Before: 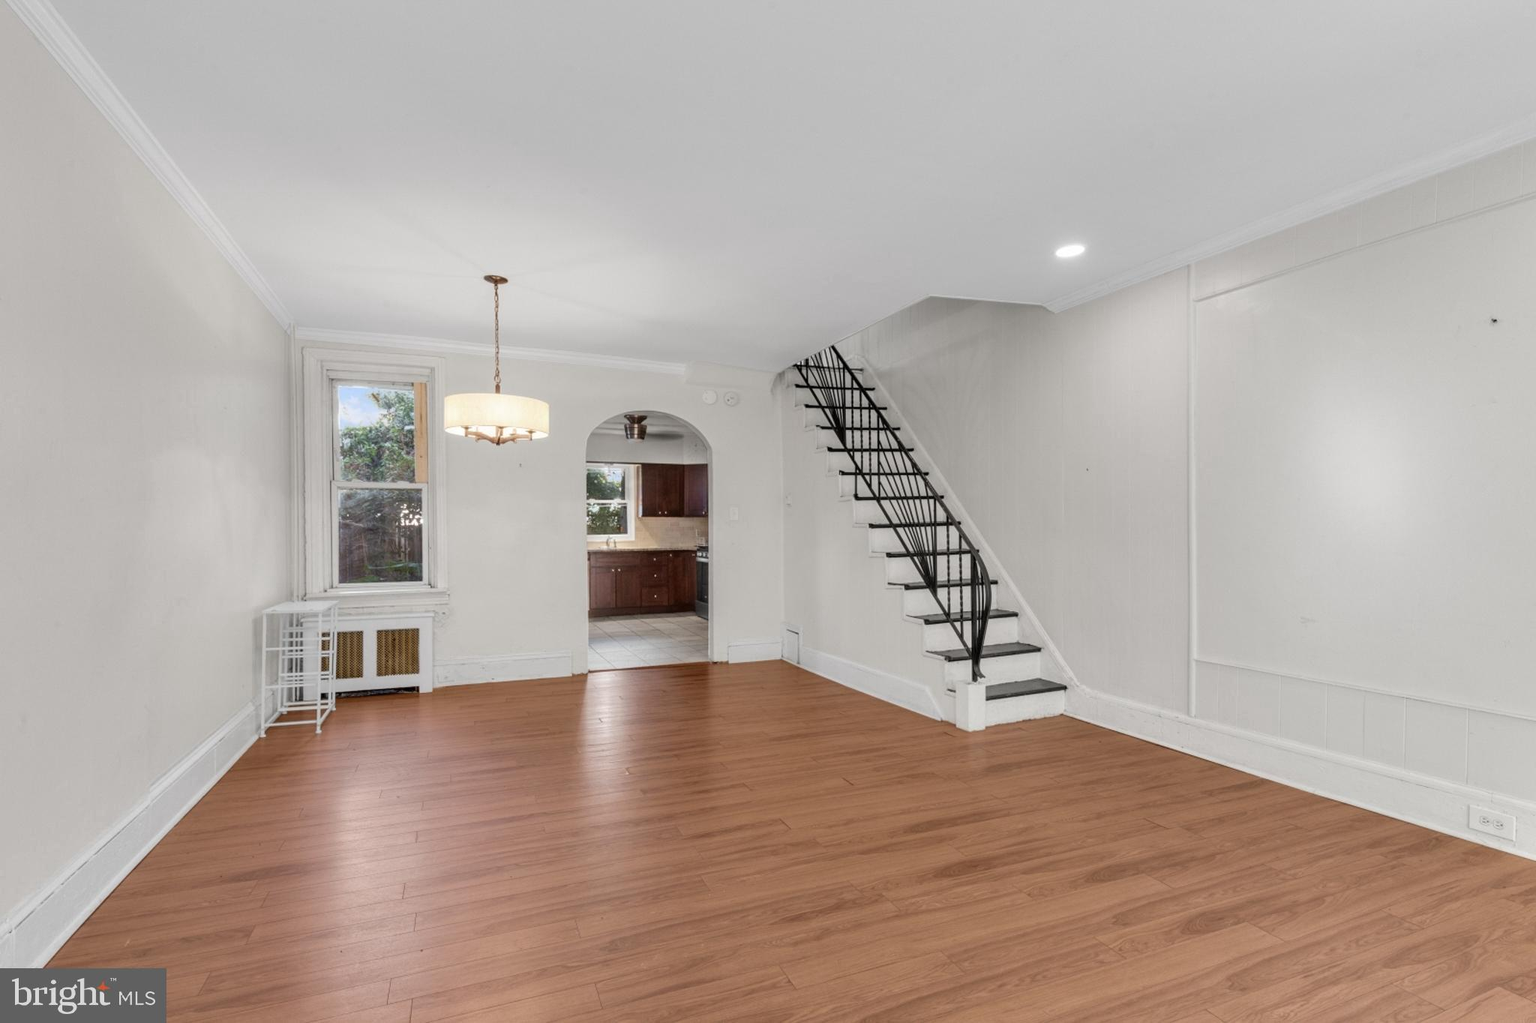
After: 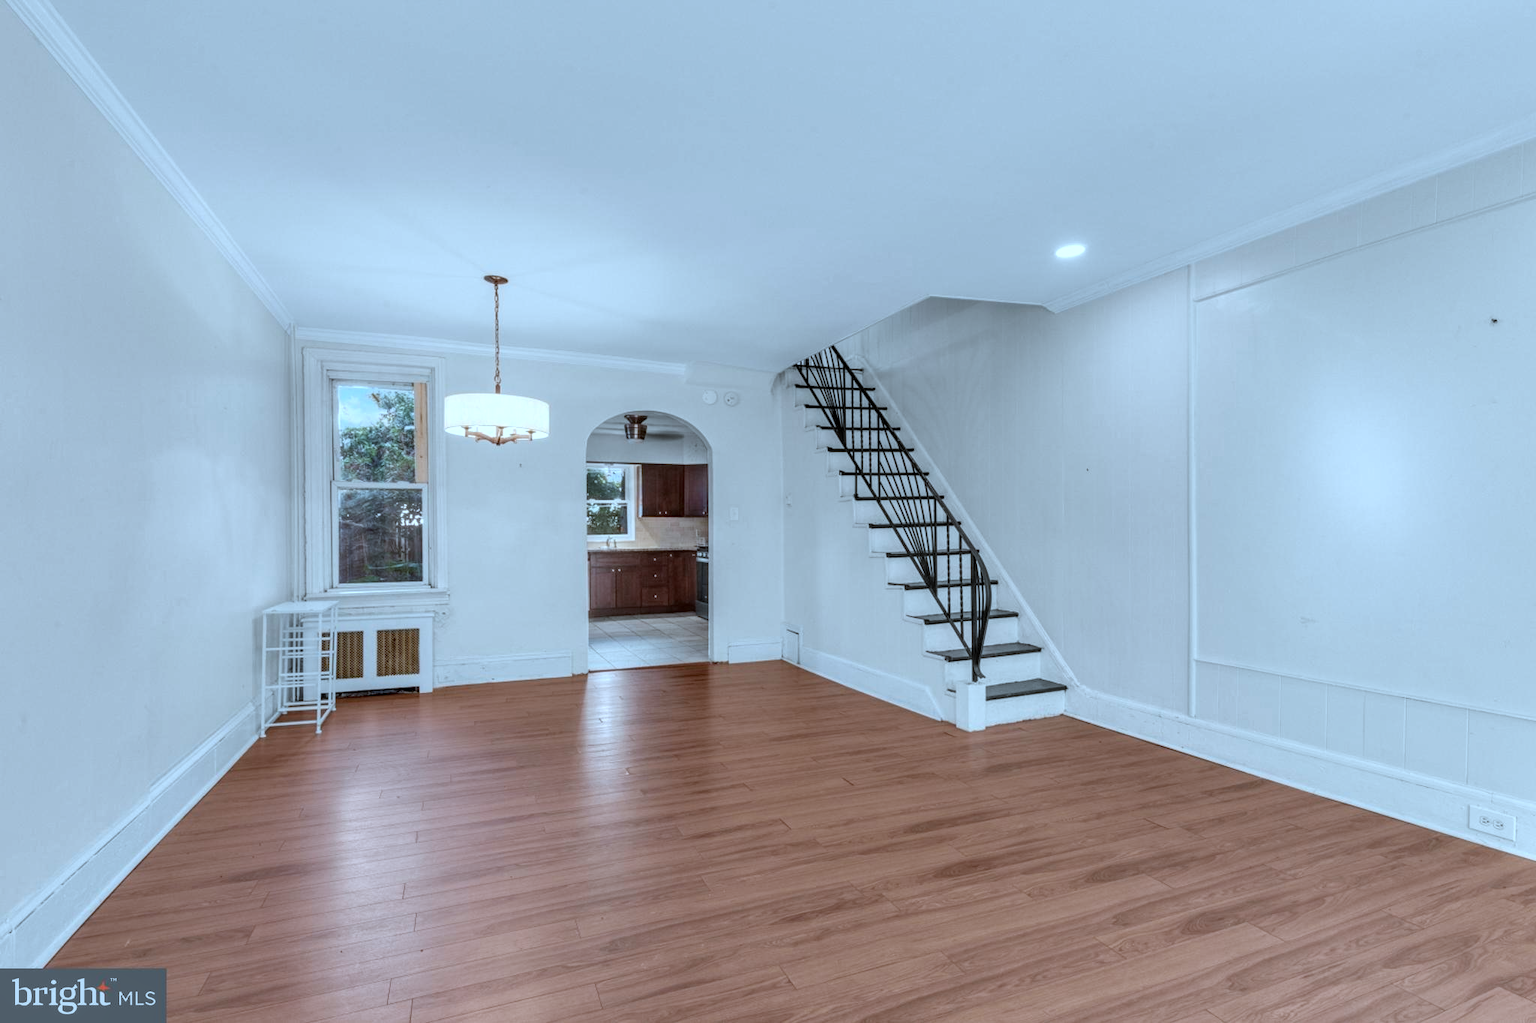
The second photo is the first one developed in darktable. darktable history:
color correction: highlights a* -9.06, highlights b* -22.98
local contrast: on, module defaults
